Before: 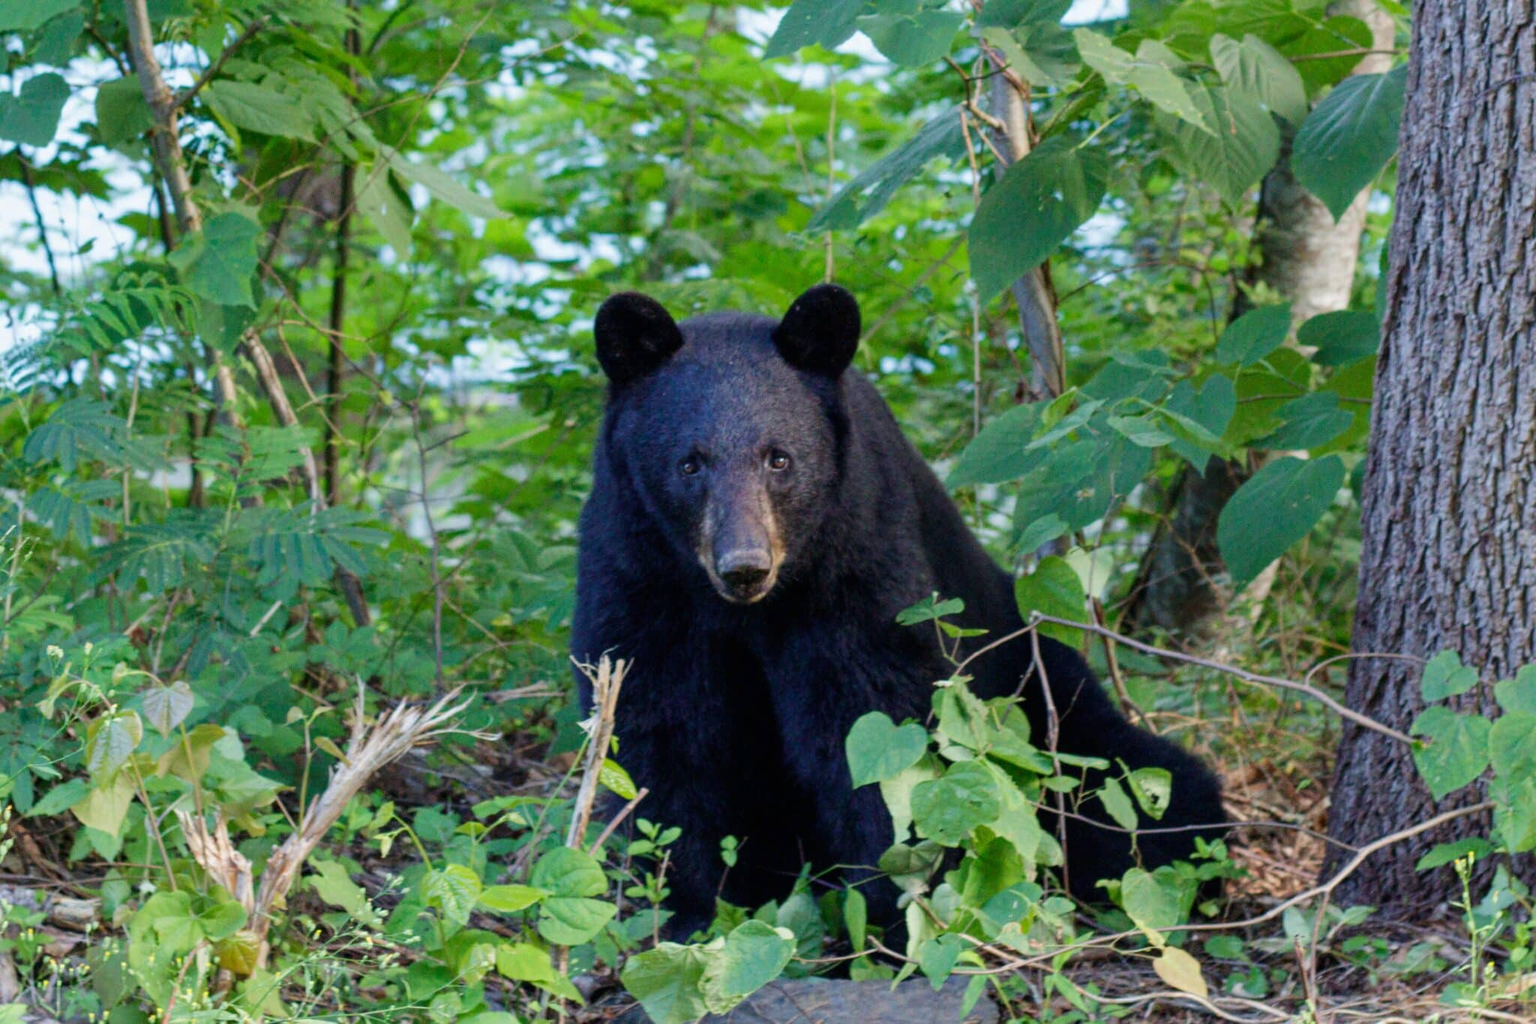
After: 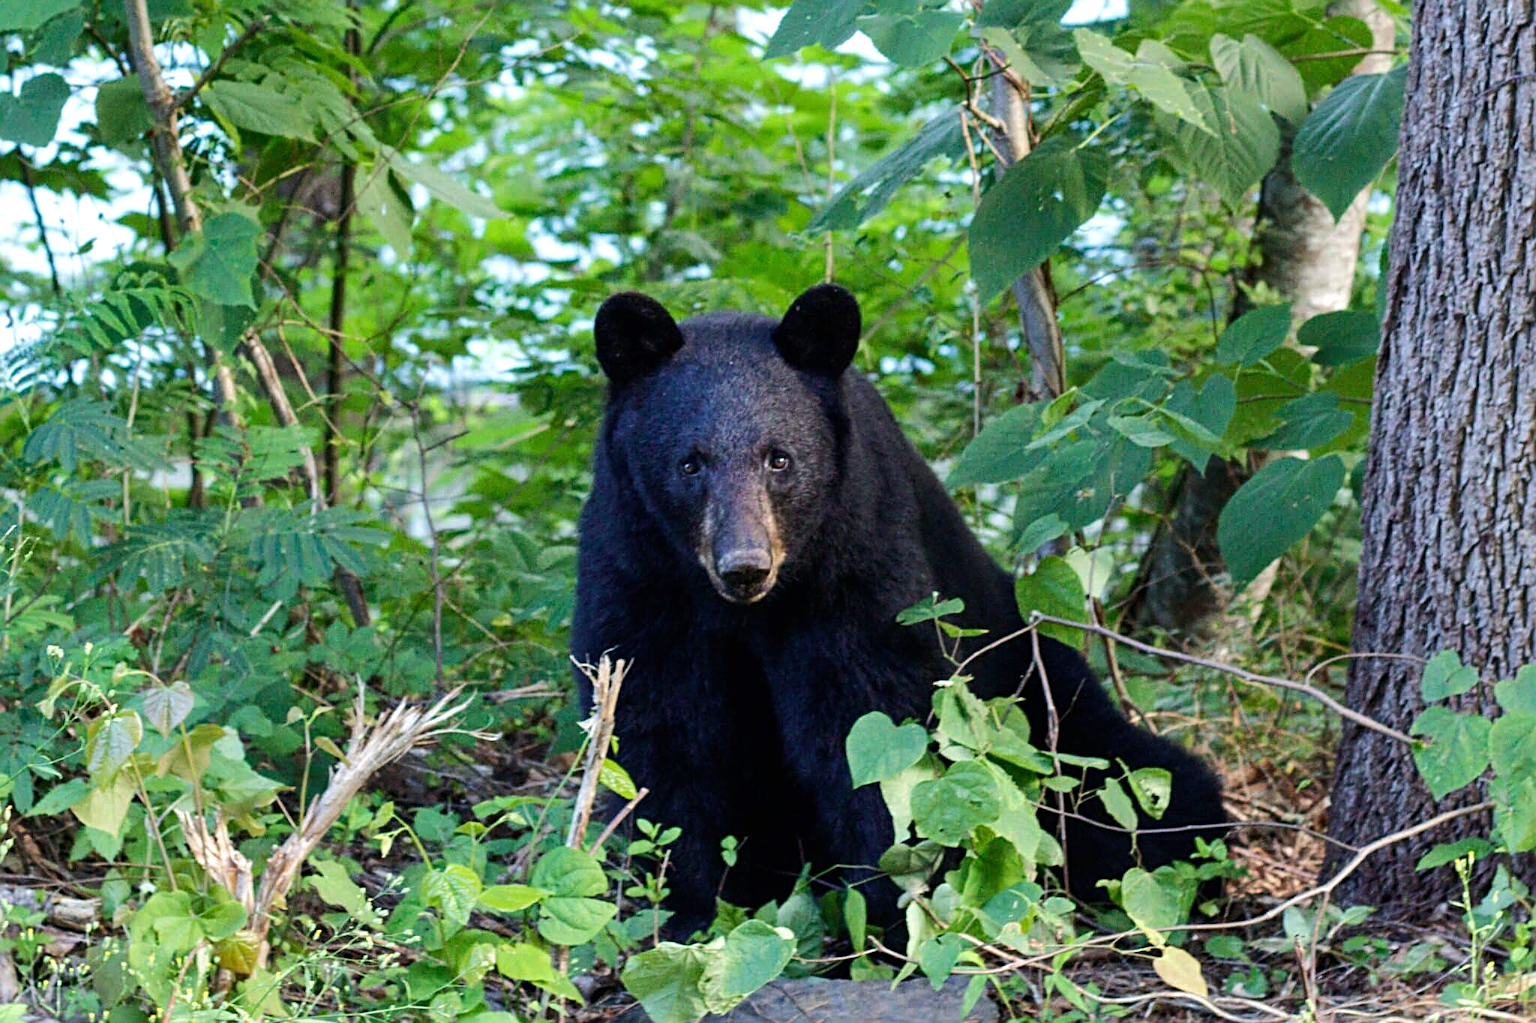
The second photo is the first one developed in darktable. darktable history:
sharpen: radius 2.726
tone equalizer: -8 EV -0.41 EV, -7 EV -0.414 EV, -6 EV -0.335 EV, -5 EV -0.233 EV, -3 EV 0.256 EV, -2 EV 0.304 EV, -1 EV 0.406 EV, +0 EV 0.418 EV, edges refinement/feathering 500, mask exposure compensation -1.57 EV, preserve details no
